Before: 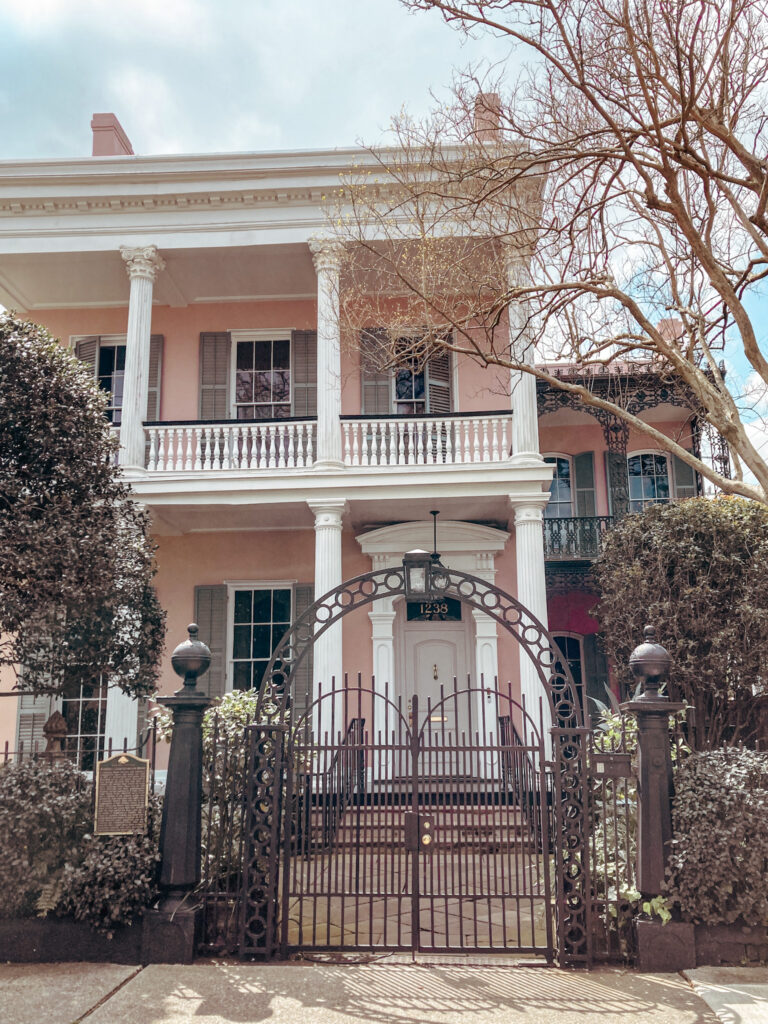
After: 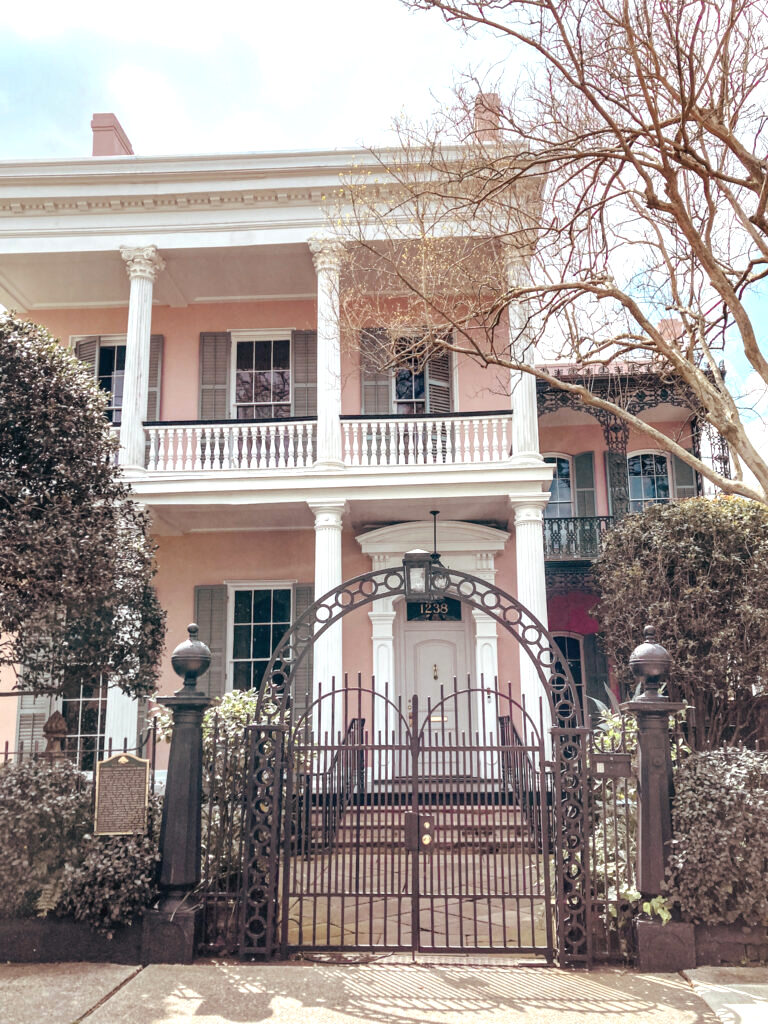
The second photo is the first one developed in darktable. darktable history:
contrast brightness saturation: saturation -0.05
exposure: black level correction 0, exposure 0.5 EV, compensate exposure bias true, compensate highlight preservation false
